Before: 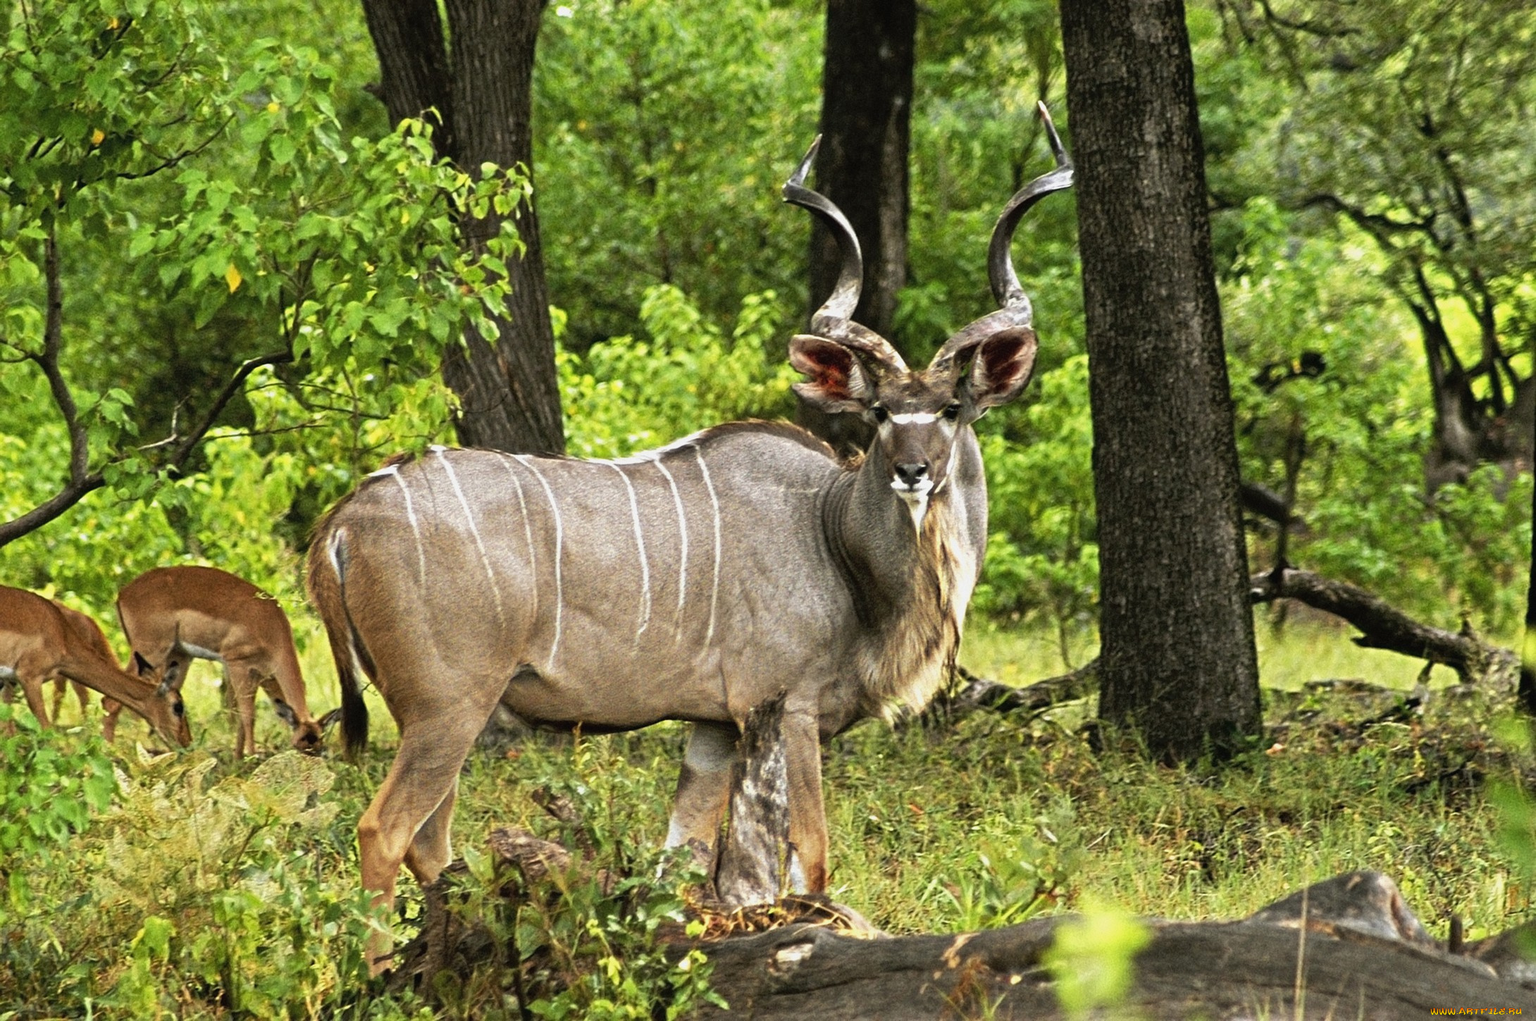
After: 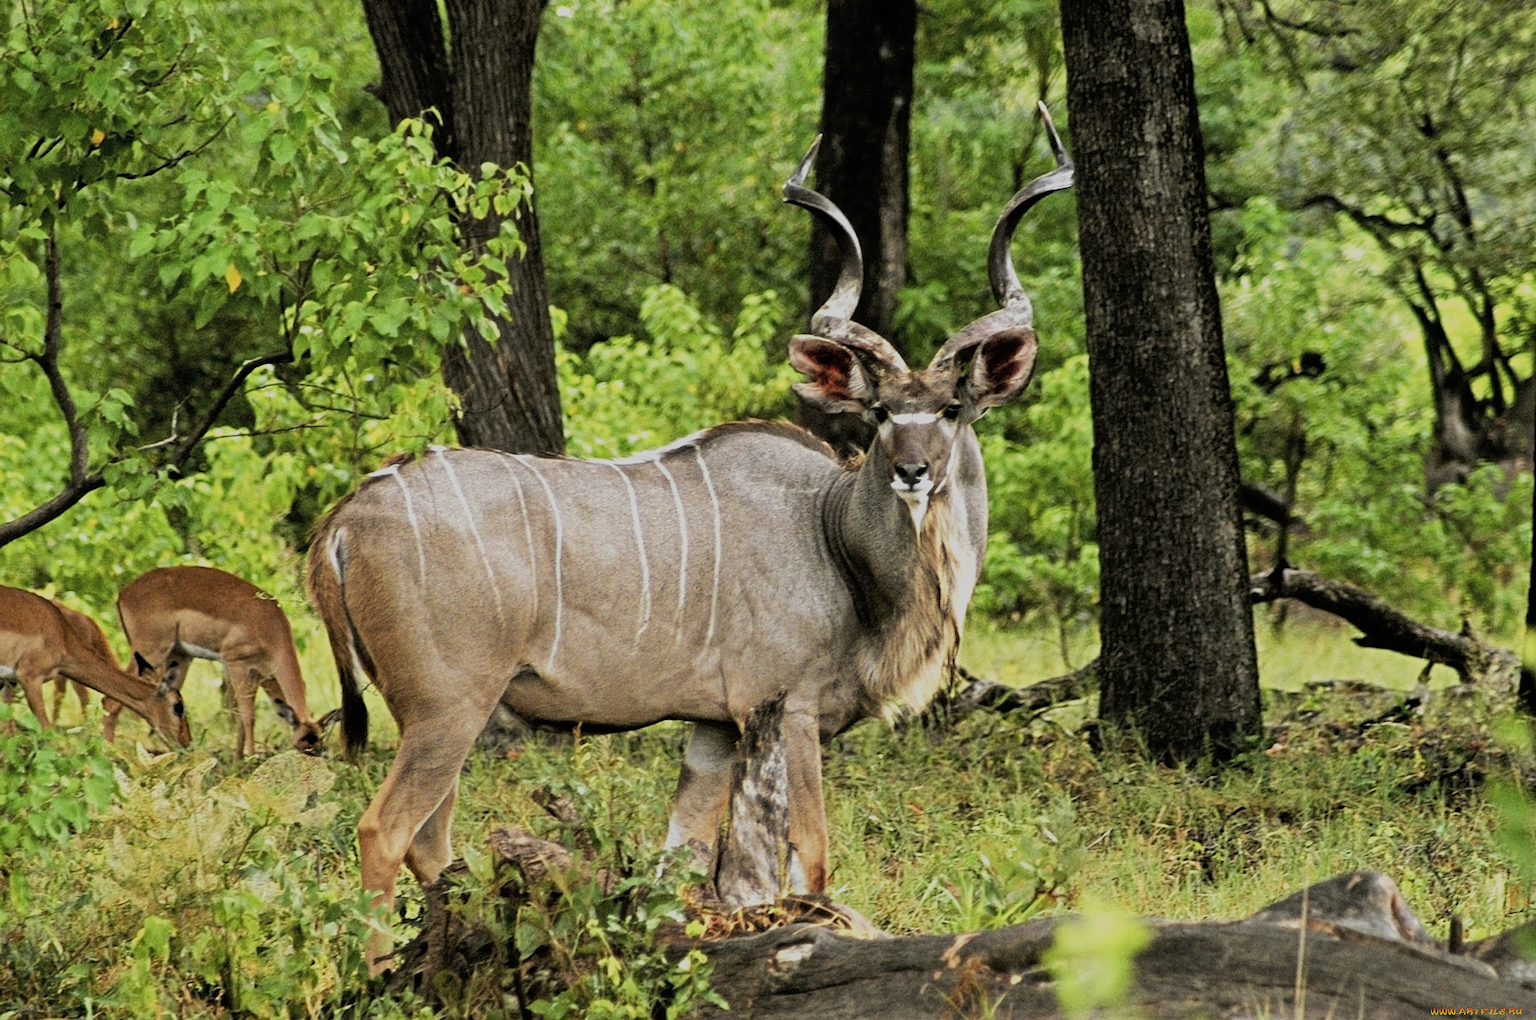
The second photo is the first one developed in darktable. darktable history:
filmic rgb: black relative exposure -7.65 EV, white relative exposure 4.56 EV, hardness 3.61
contrast brightness saturation: saturation -0.06
